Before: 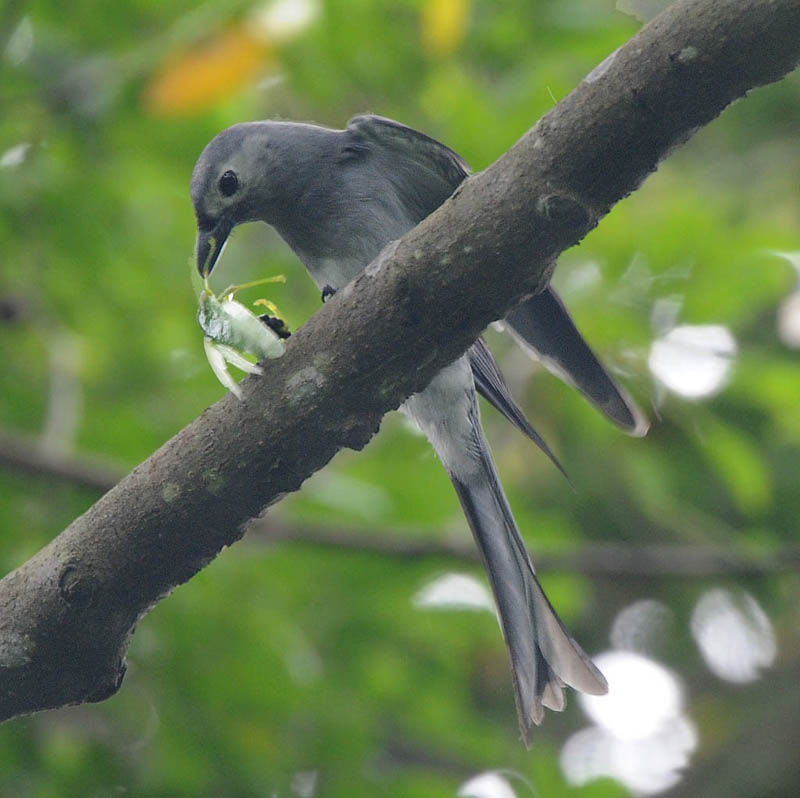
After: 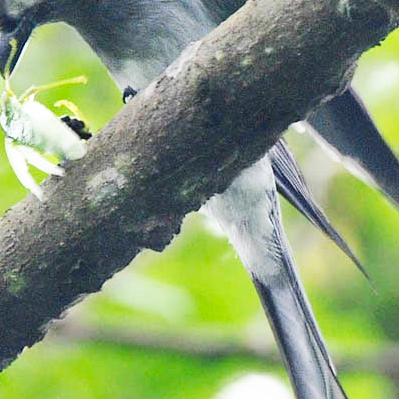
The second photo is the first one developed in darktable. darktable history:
crop: left 25%, top 25%, right 25%, bottom 25%
base curve: curves: ch0 [(0, 0) (0.007, 0.004) (0.027, 0.03) (0.046, 0.07) (0.207, 0.54) (0.442, 0.872) (0.673, 0.972) (1, 1)], preserve colors none
